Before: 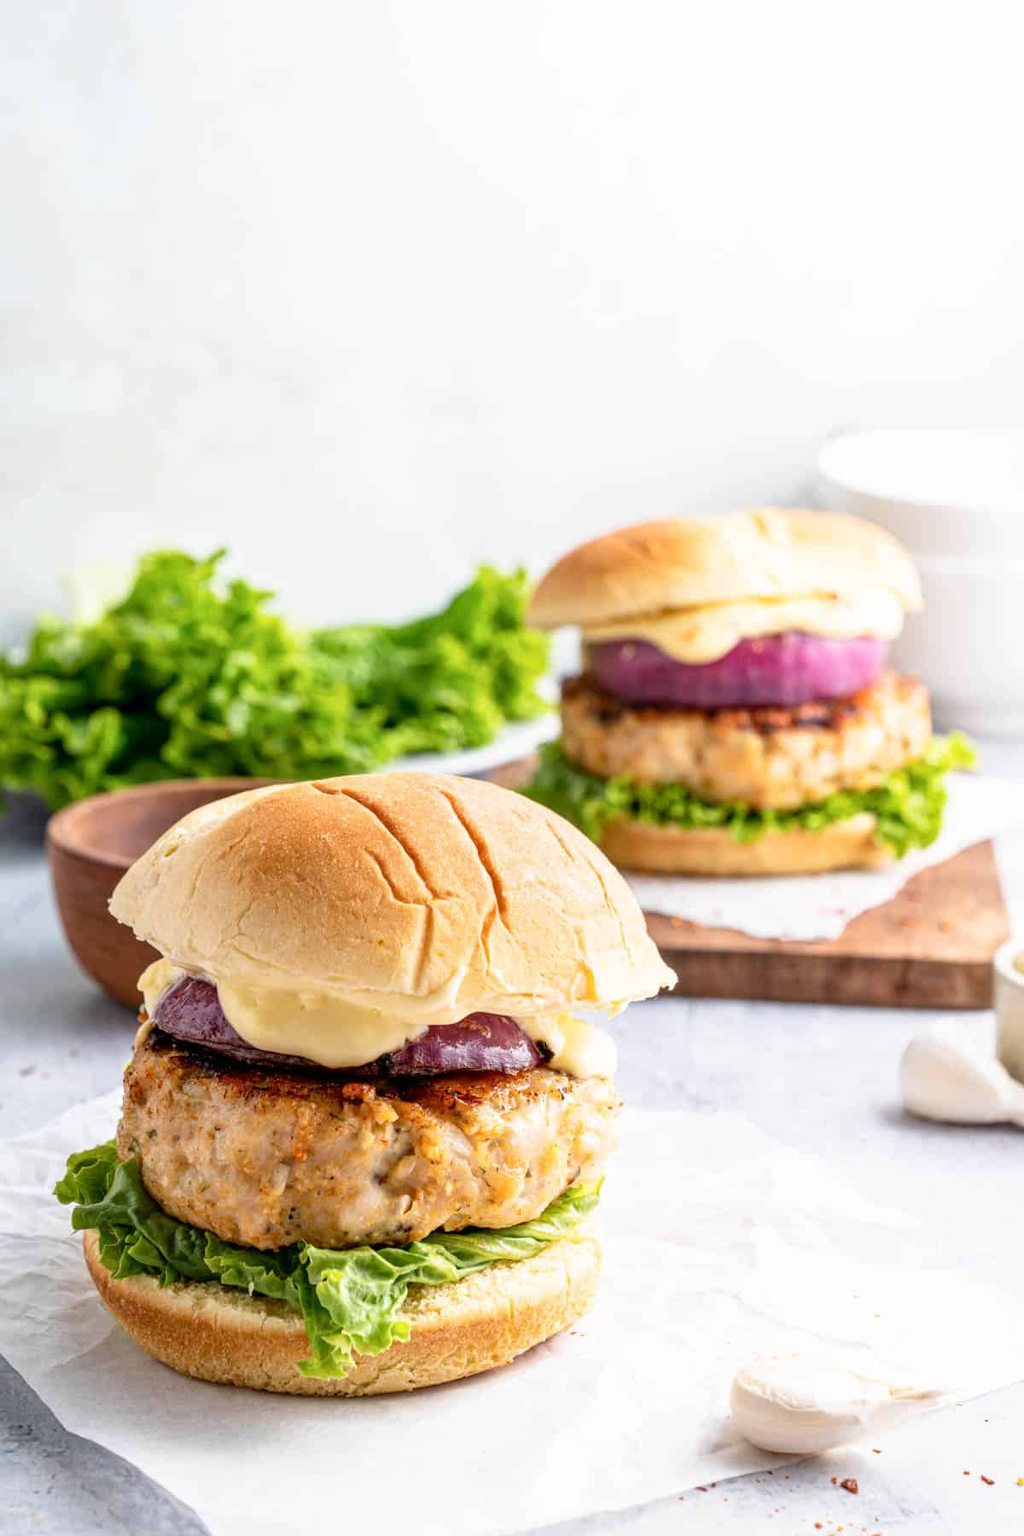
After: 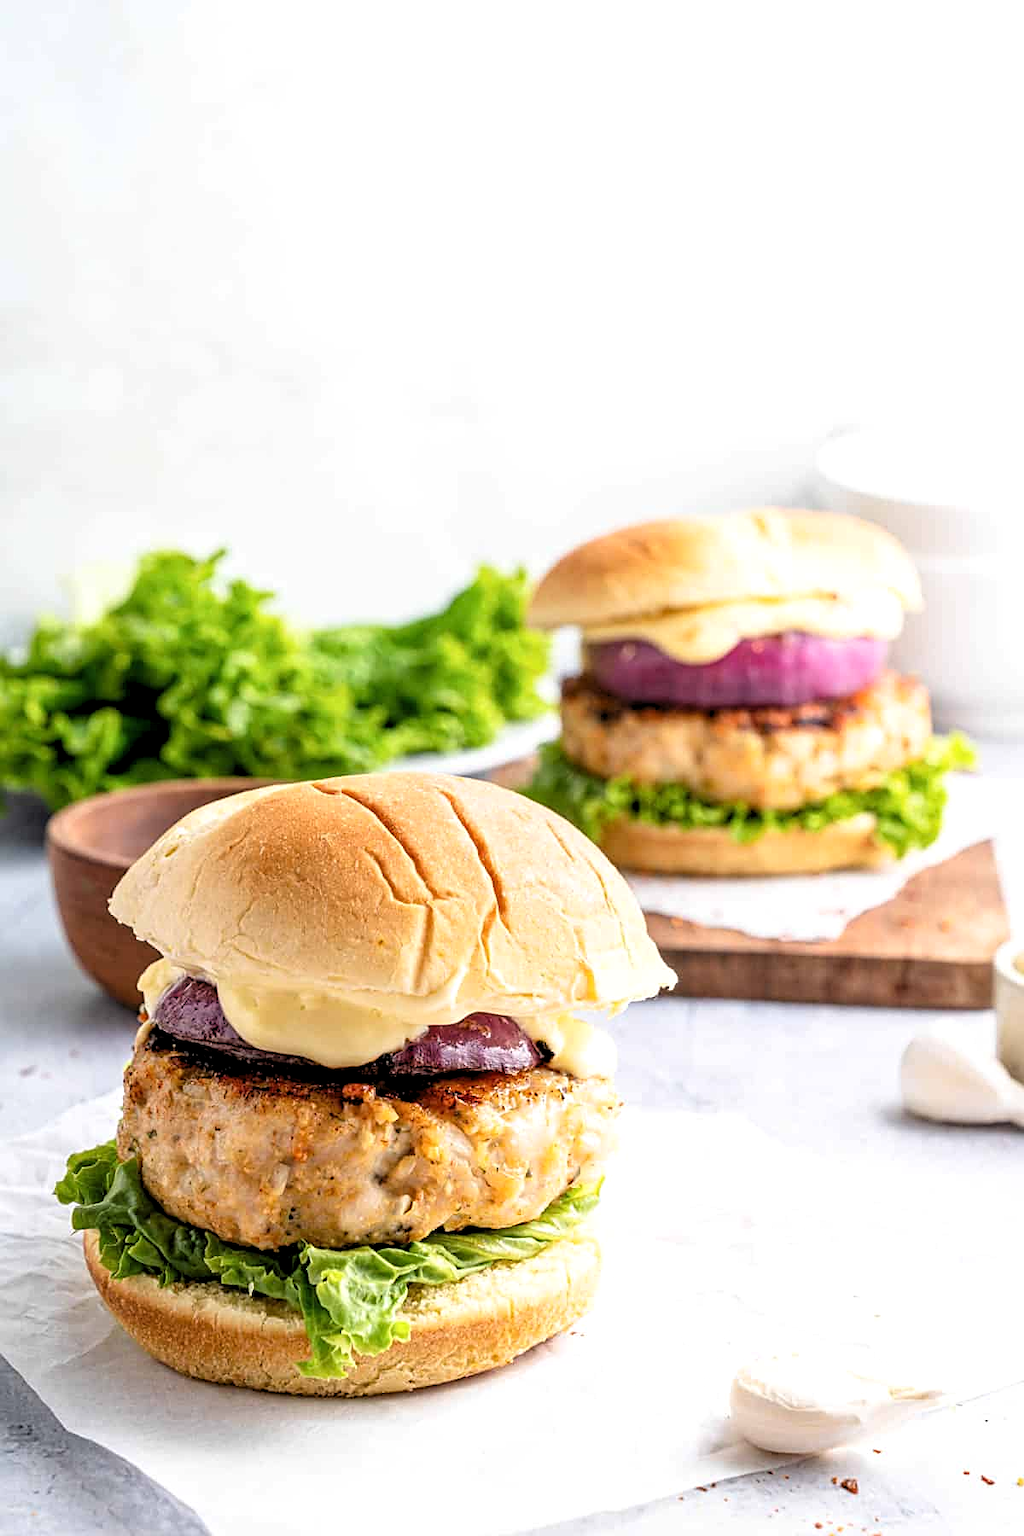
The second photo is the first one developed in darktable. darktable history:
sharpen: on, module defaults
levels: levels [0.073, 0.497, 0.972]
